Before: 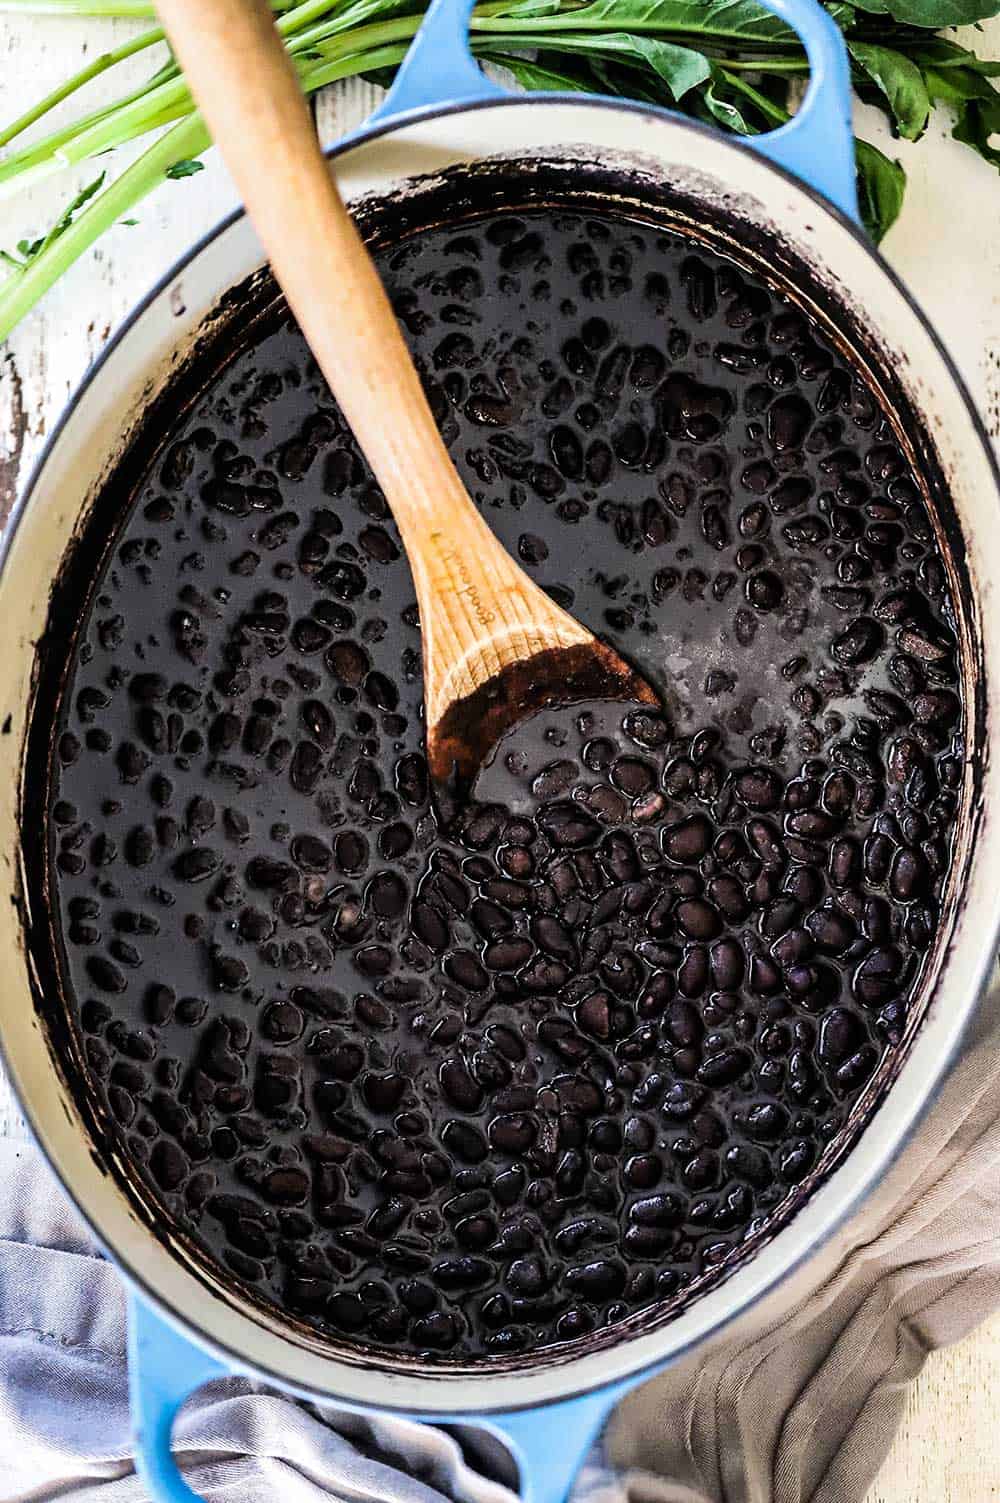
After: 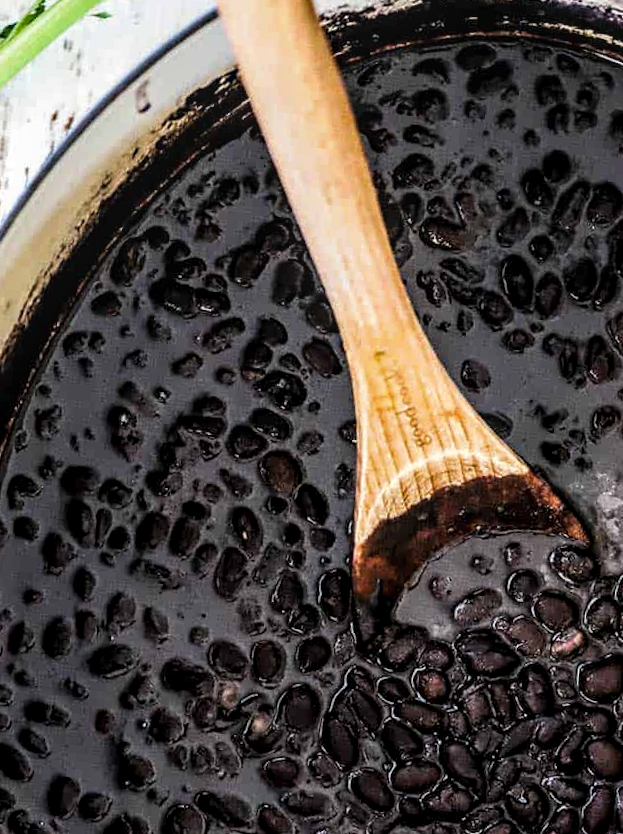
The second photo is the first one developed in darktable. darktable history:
local contrast: detail 130%
crop and rotate: angle -4.99°, left 2.122%, top 6.945%, right 27.566%, bottom 30.519%
